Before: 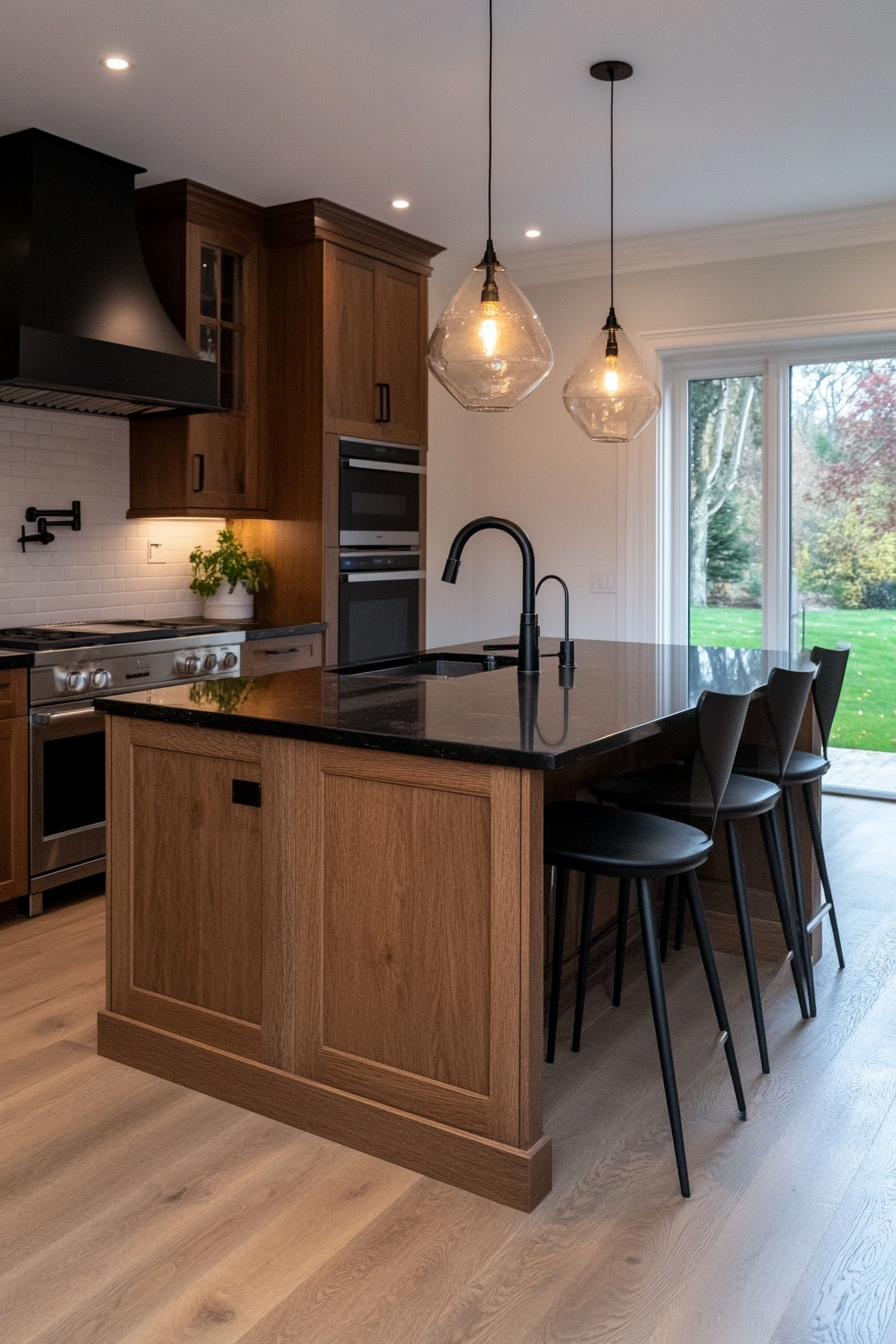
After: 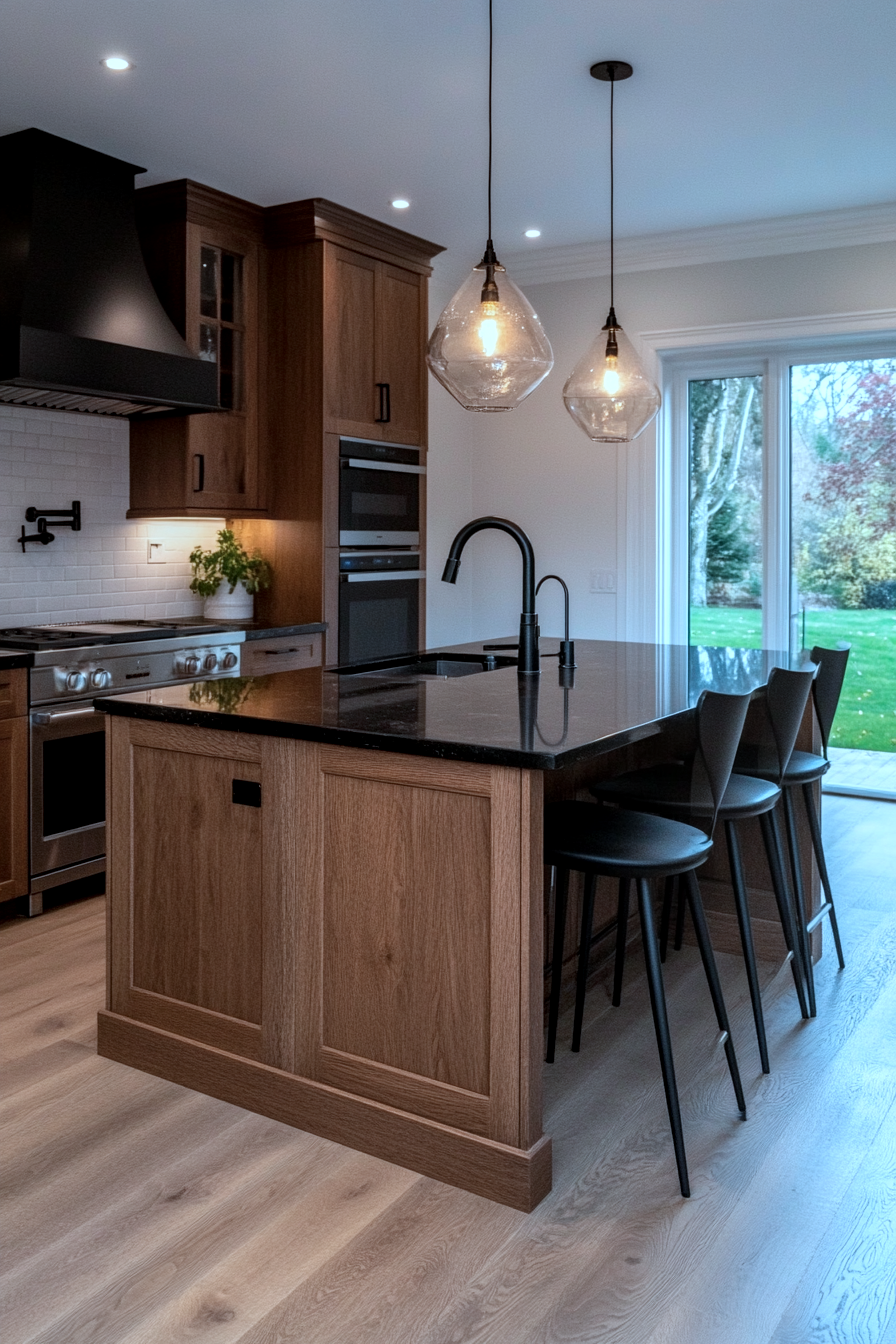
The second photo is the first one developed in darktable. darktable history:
color correction: highlights a* -9.55, highlights b* -21.36
local contrast: on, module defaults
